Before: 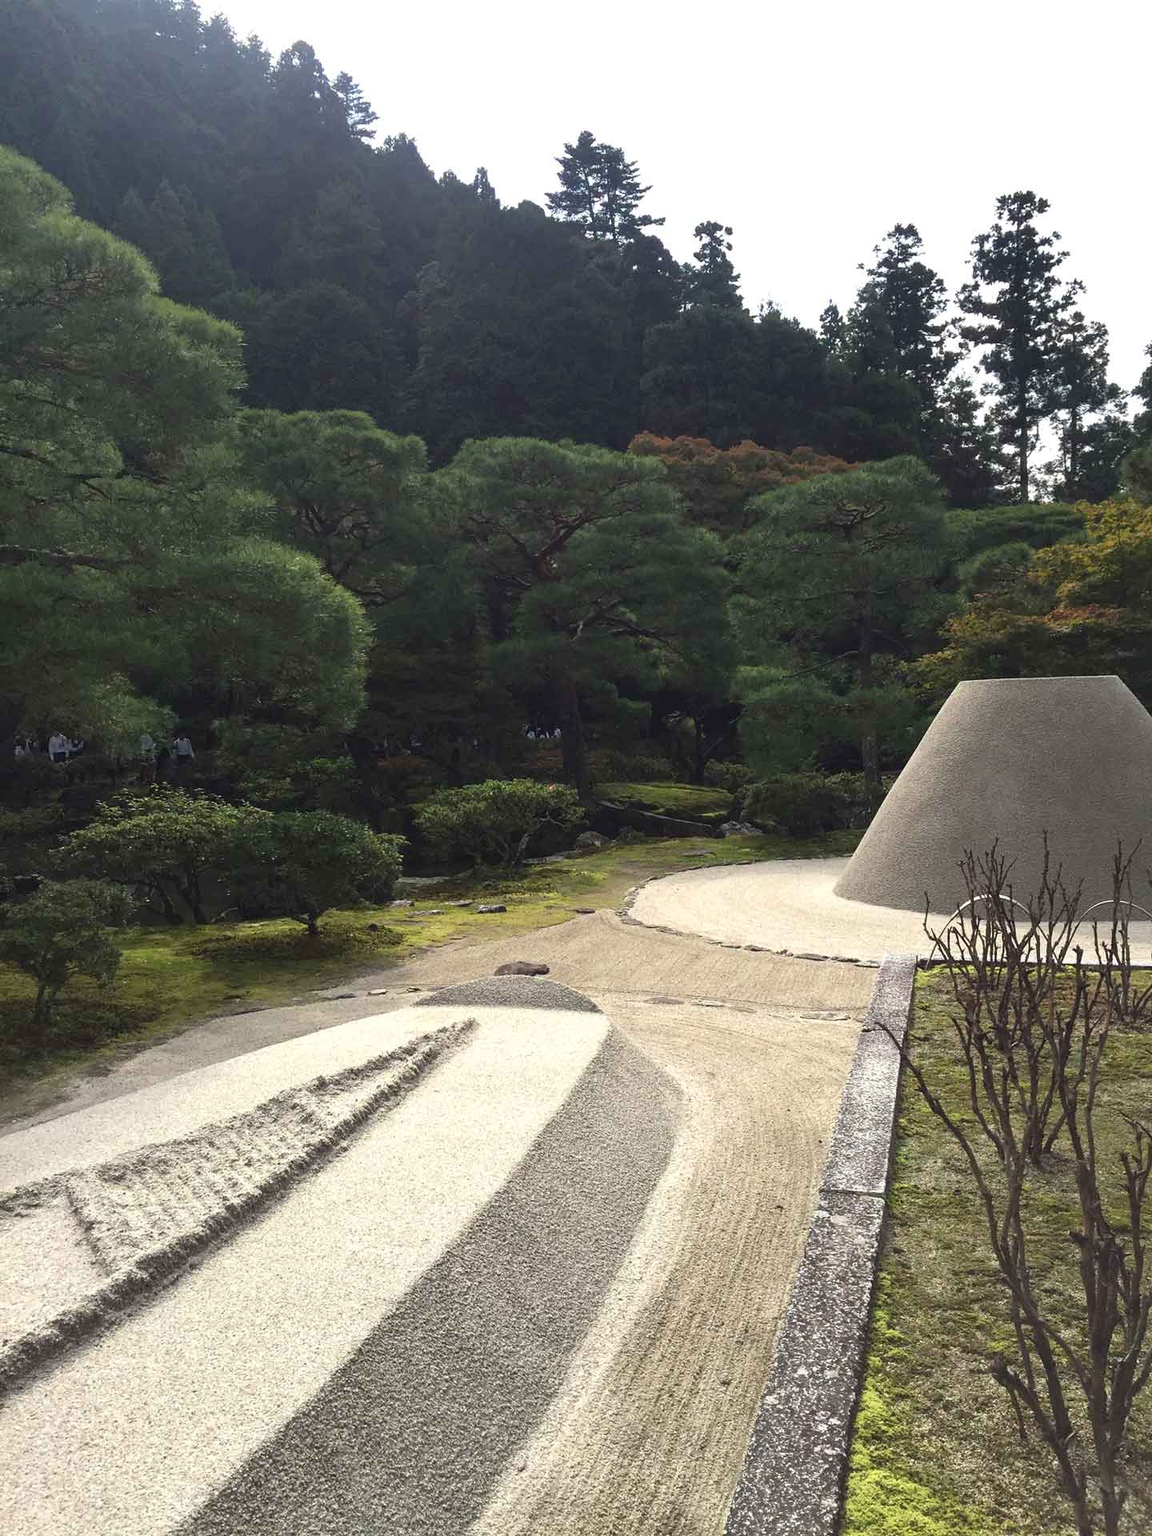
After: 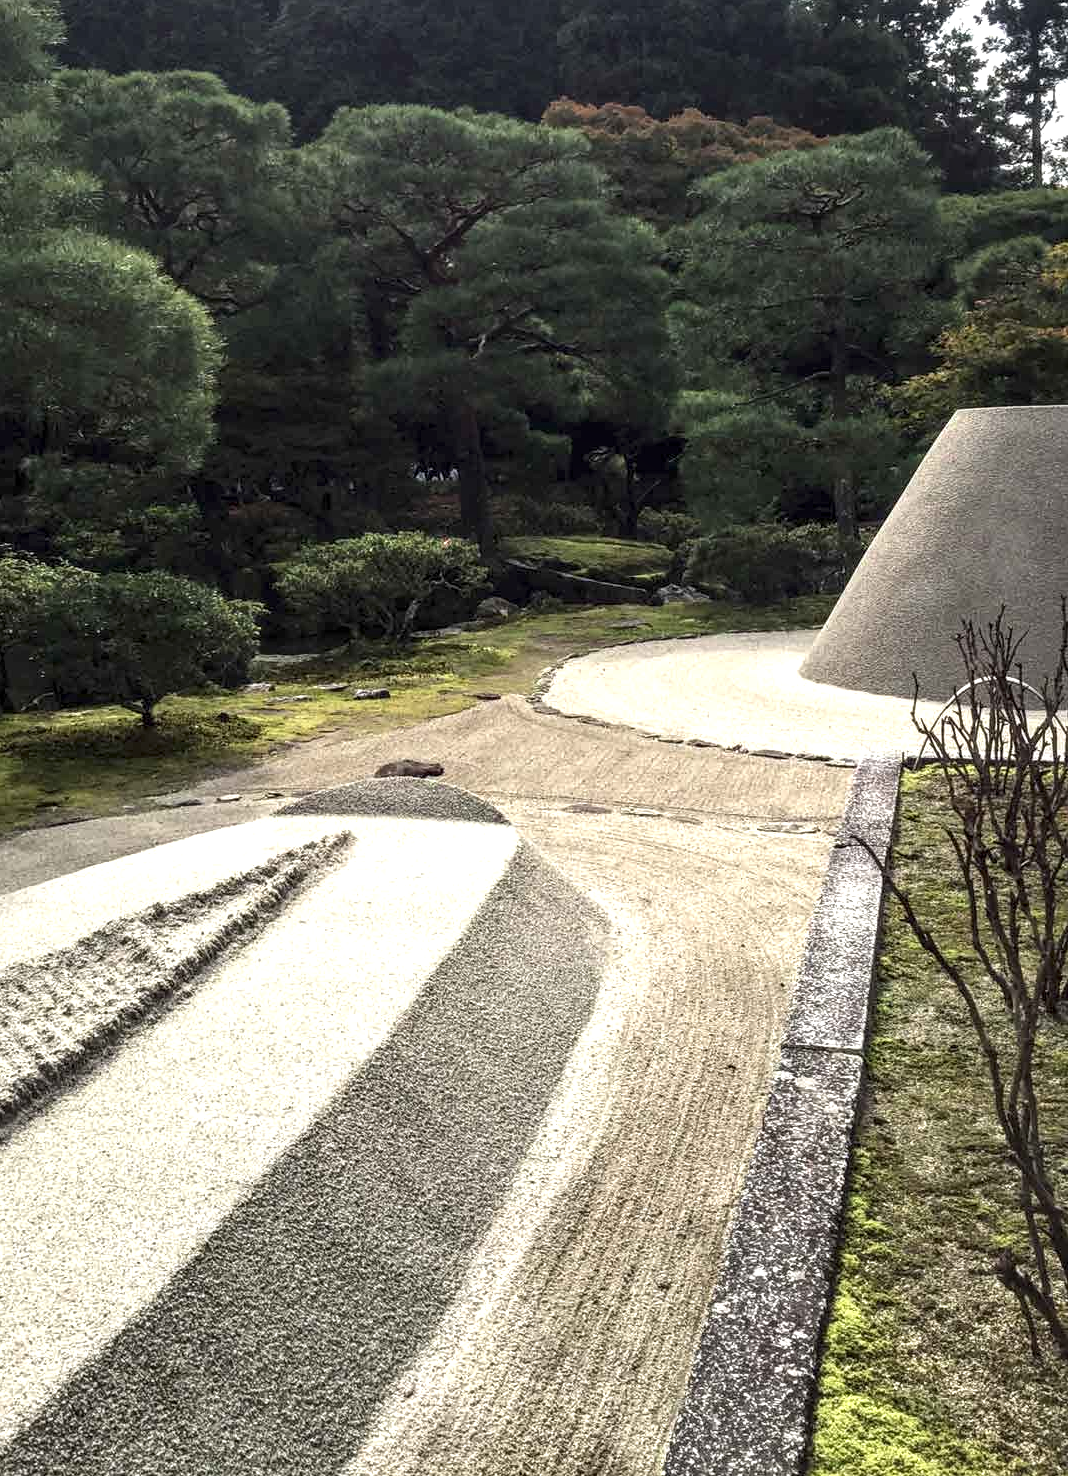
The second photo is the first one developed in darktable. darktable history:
crop: left 16.875%, top 23.044%, right 8.85%
local contrast: highlights 65%, shadows 53%, detail 168%, midtone range 0.516
